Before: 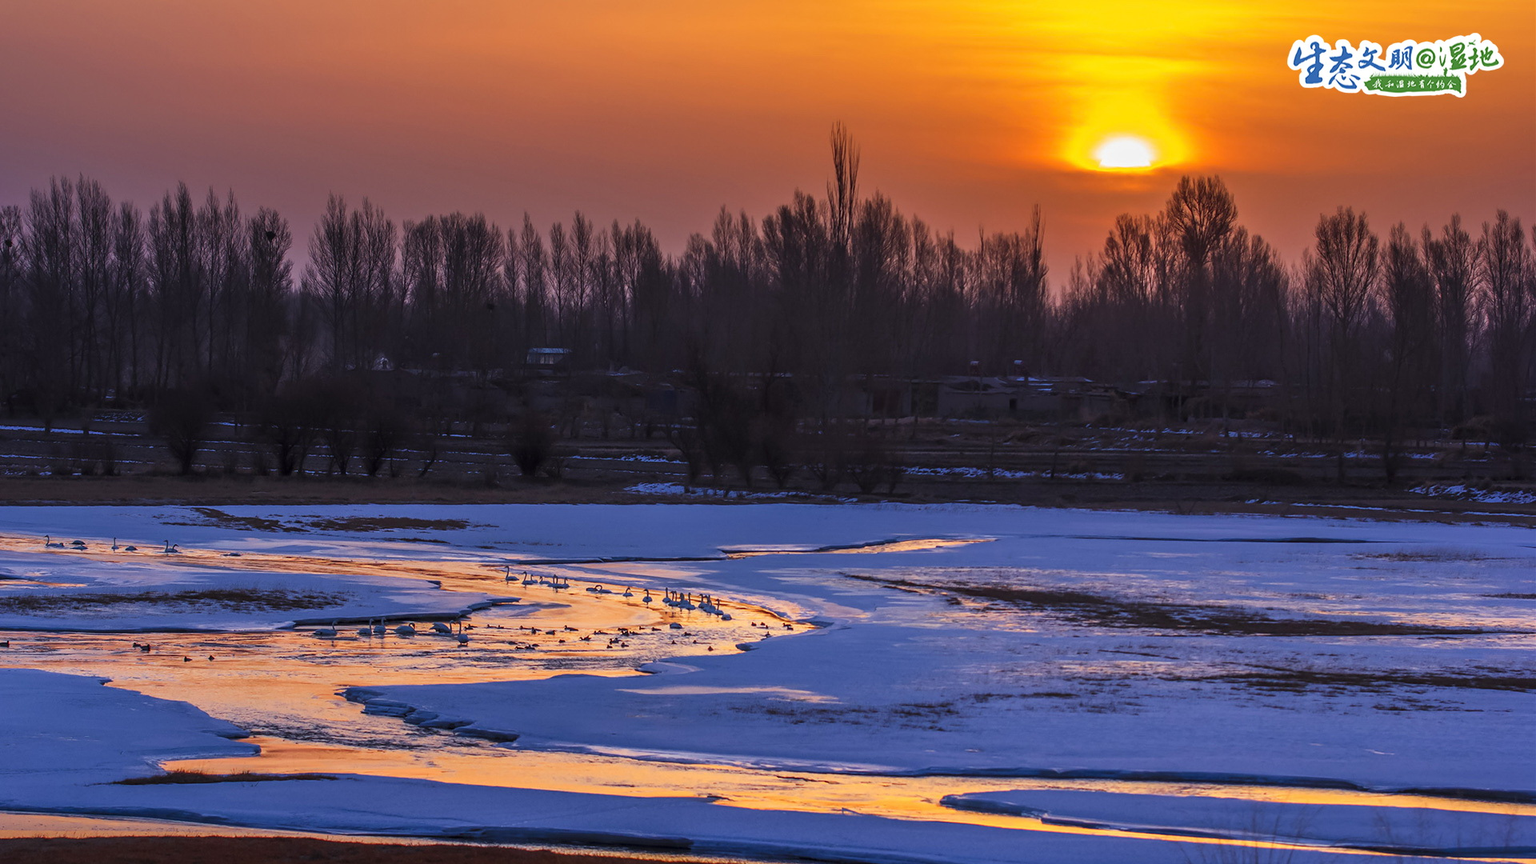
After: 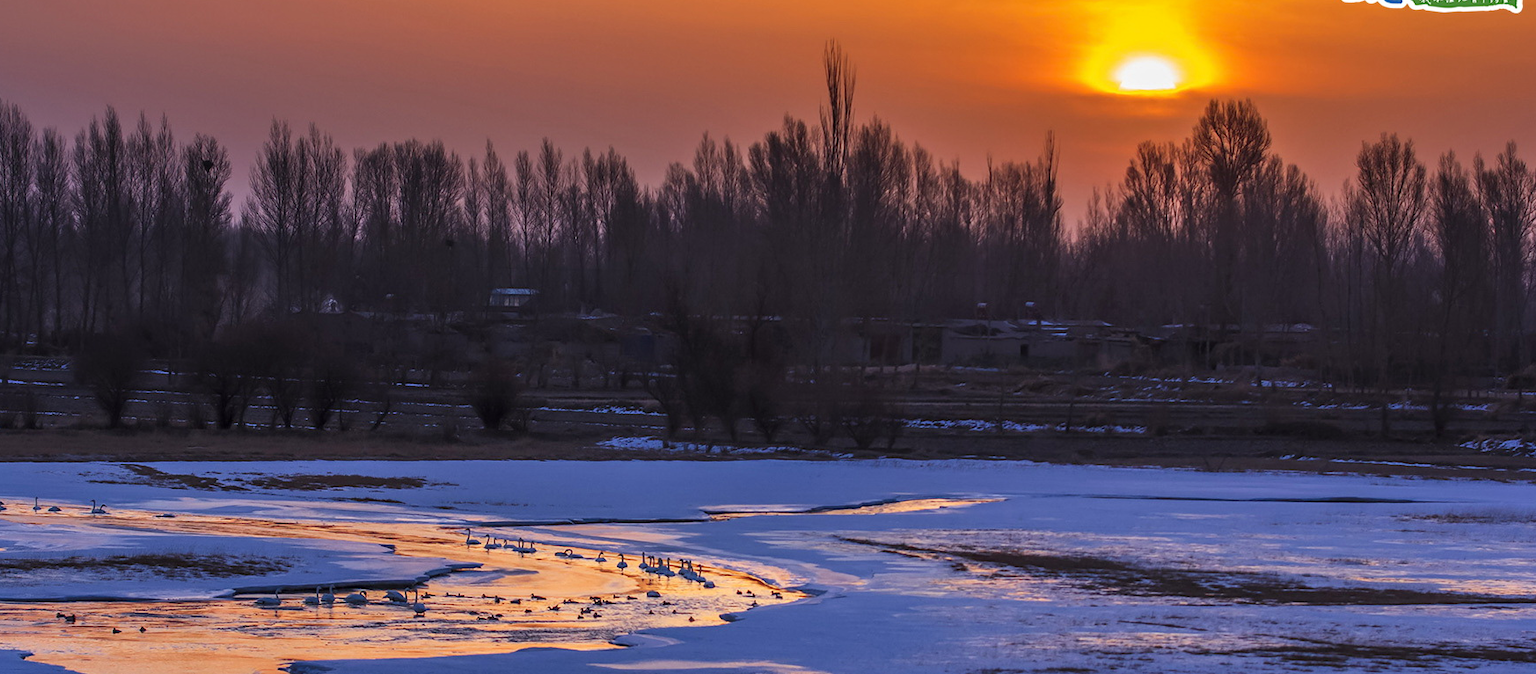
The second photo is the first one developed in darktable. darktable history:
shadows and highlights: radius 126.56, shadows 30.39, highlights -31.23, highlights color adjustment 89.32%, low approximation 0.01, soften with gaussian
crop: left 5.356%, top 9.99%, right 3.702%, bottom 18.937%
